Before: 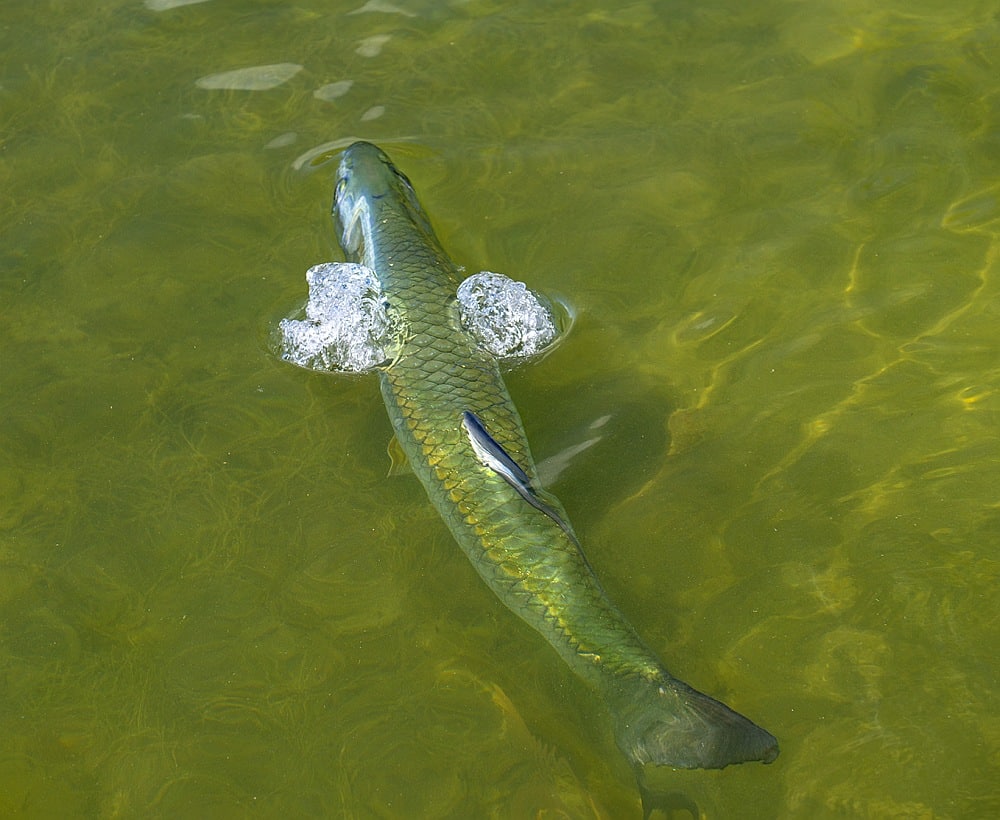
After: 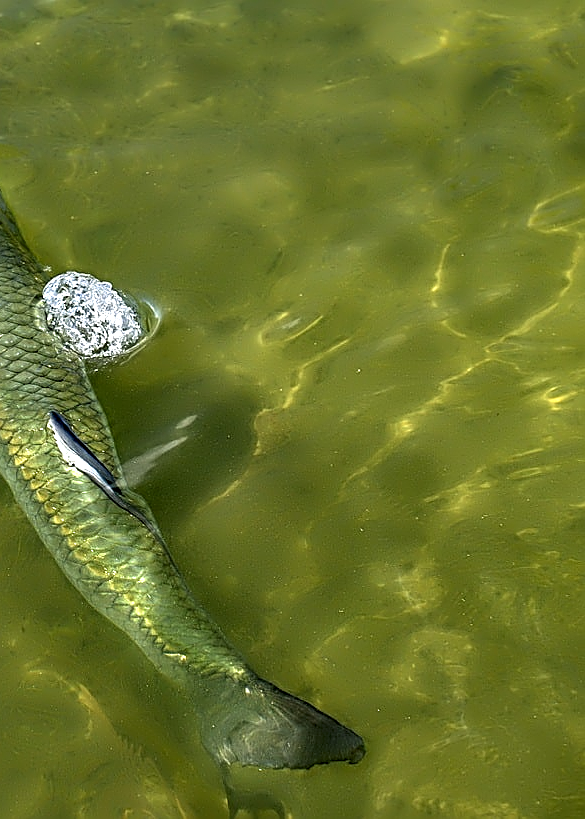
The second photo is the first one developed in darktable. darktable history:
sharpen: on, module defaults
crop: left 41.402%
local contrast: highlights 35%, detail 135%
contrast equalizer: y [[0.783, 0.666, 0.575, 0.77, 0.556, 0.501], [0.5 ×6], [0.5 ×6], [0, 0.02, 0.272, 0.399, 0.062, 0], [0 ×6]]
